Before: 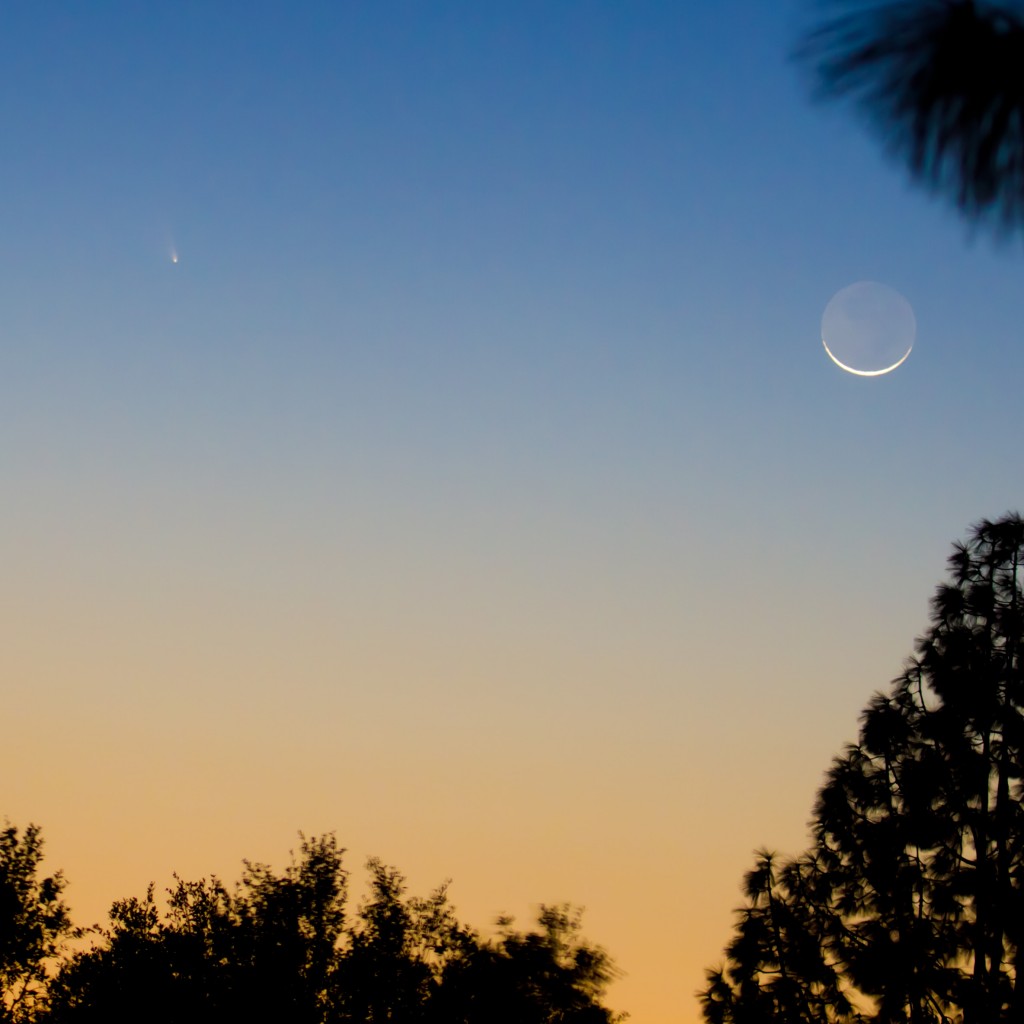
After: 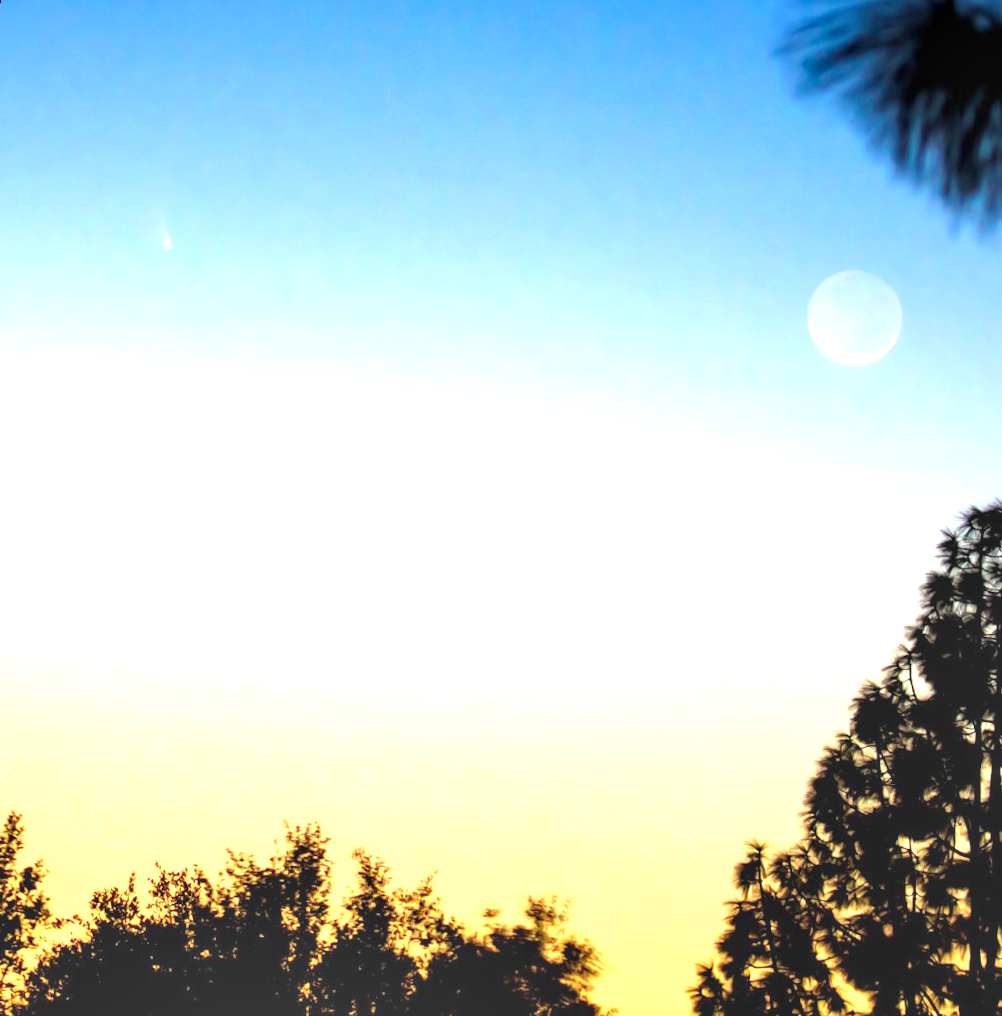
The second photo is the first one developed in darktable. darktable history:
exposure: black level correction 0, exposure 1.9 EV, compensate highlight preservation false
rotate and perspective: rotation 0.226°, lens shift (vertical) -0.042, crop left 0.023, crop right 0.982, crop top 0.006, crop bottom 0.994
local contrast: on, module defaults
